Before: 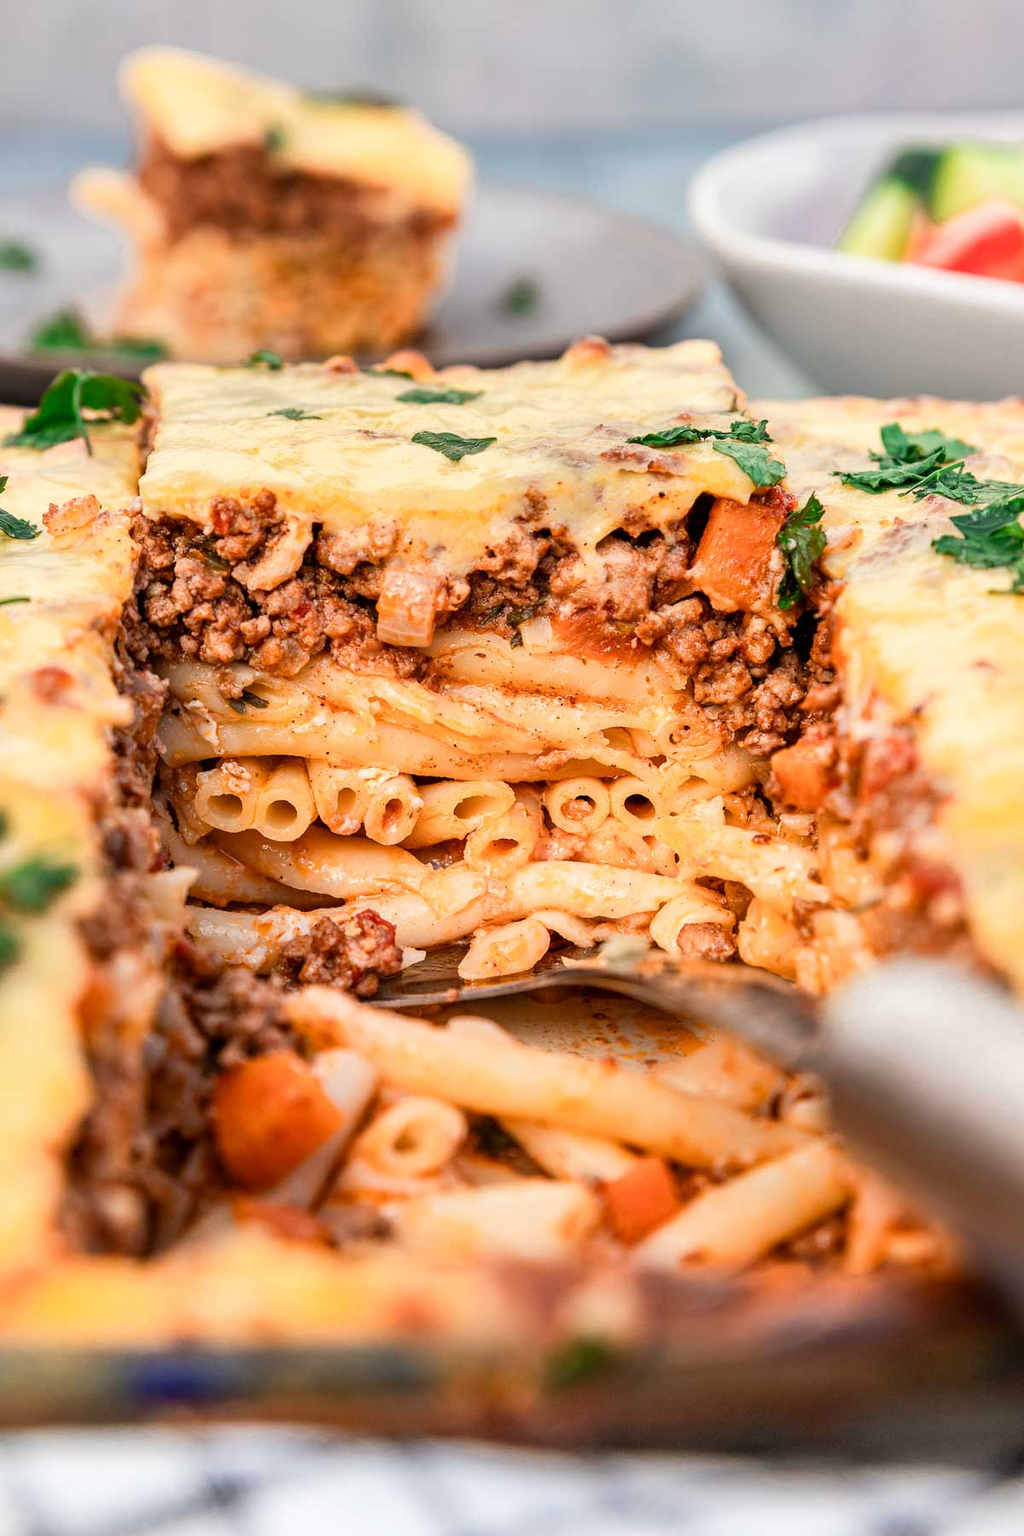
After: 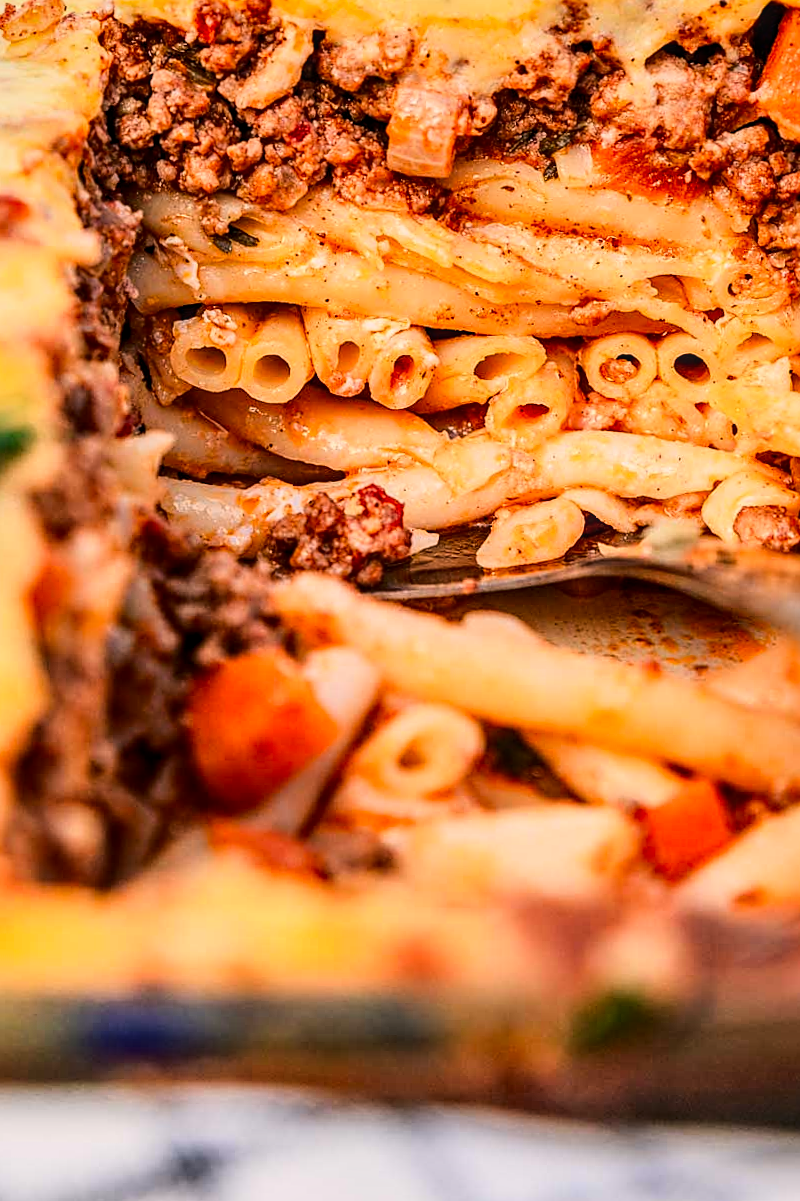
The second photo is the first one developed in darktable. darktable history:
local contrast: on, module defaults
color correction: highlights a* 3.22, highlights b* 1.93, saturation 1.19
base curve: curves: ch0 [(0, 0) (0.028, 0.03) (0.121, 0.232) (0.46, 0.748) (0.859, 0.968) (1, 1)]
sharpen: on, module defaults
crop and rotate: angle -0.82°, left 3.85%, top 31.828%, right 27.992%
exposure: black level correction 0, exposure -0.721 EV, compensate highlight preservation false
shadows and highlights: low approximation 0.01, soften with gaussian
